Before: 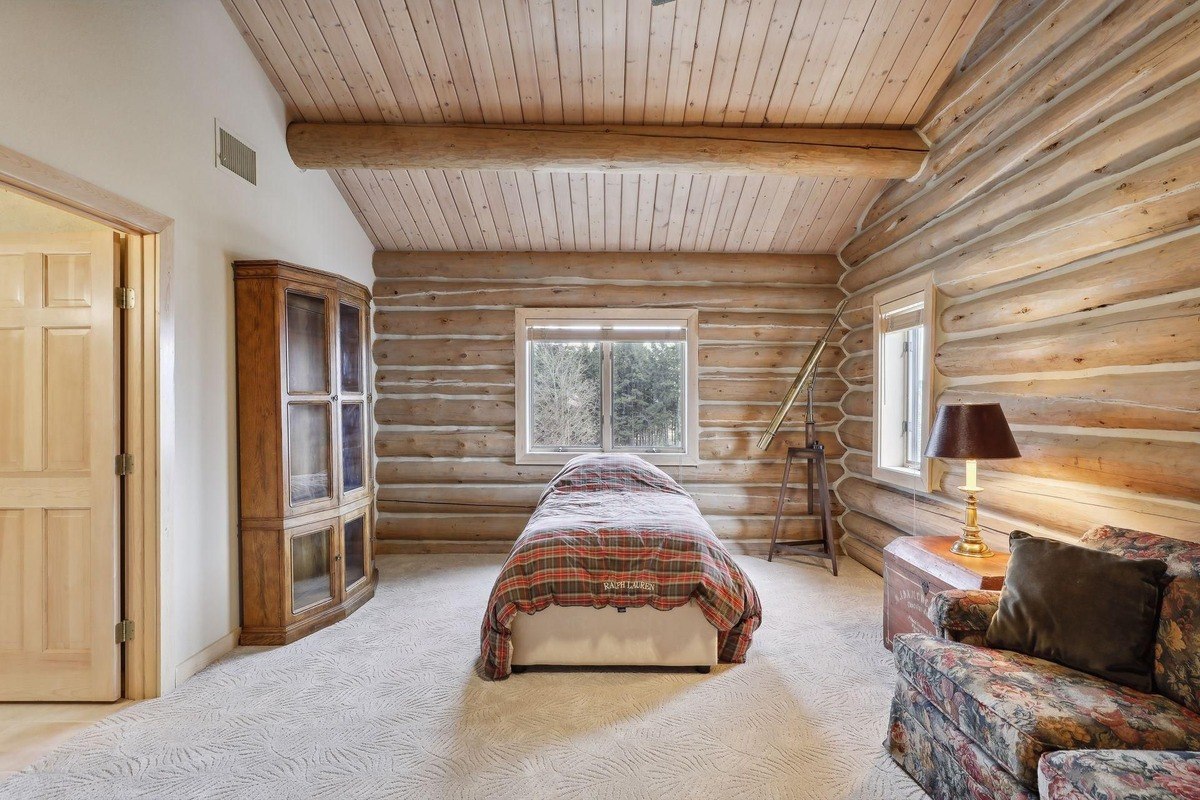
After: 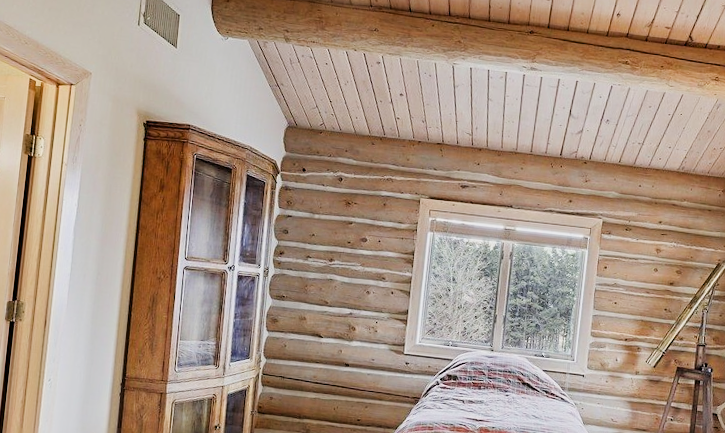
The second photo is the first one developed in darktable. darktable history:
crop and rotate: angle -6.28°, left 2.267%, top 6.753%, right 27.718%, bottom 30.491%
sharpen: on, module defaults
filmic rgb: black relative exposure -6.66 EV, white relative exposure 4.56 EV, hardness 3.23
exposure: exposure 0.562 EV, compensate exposure bias true, compensate highlight preservation false
